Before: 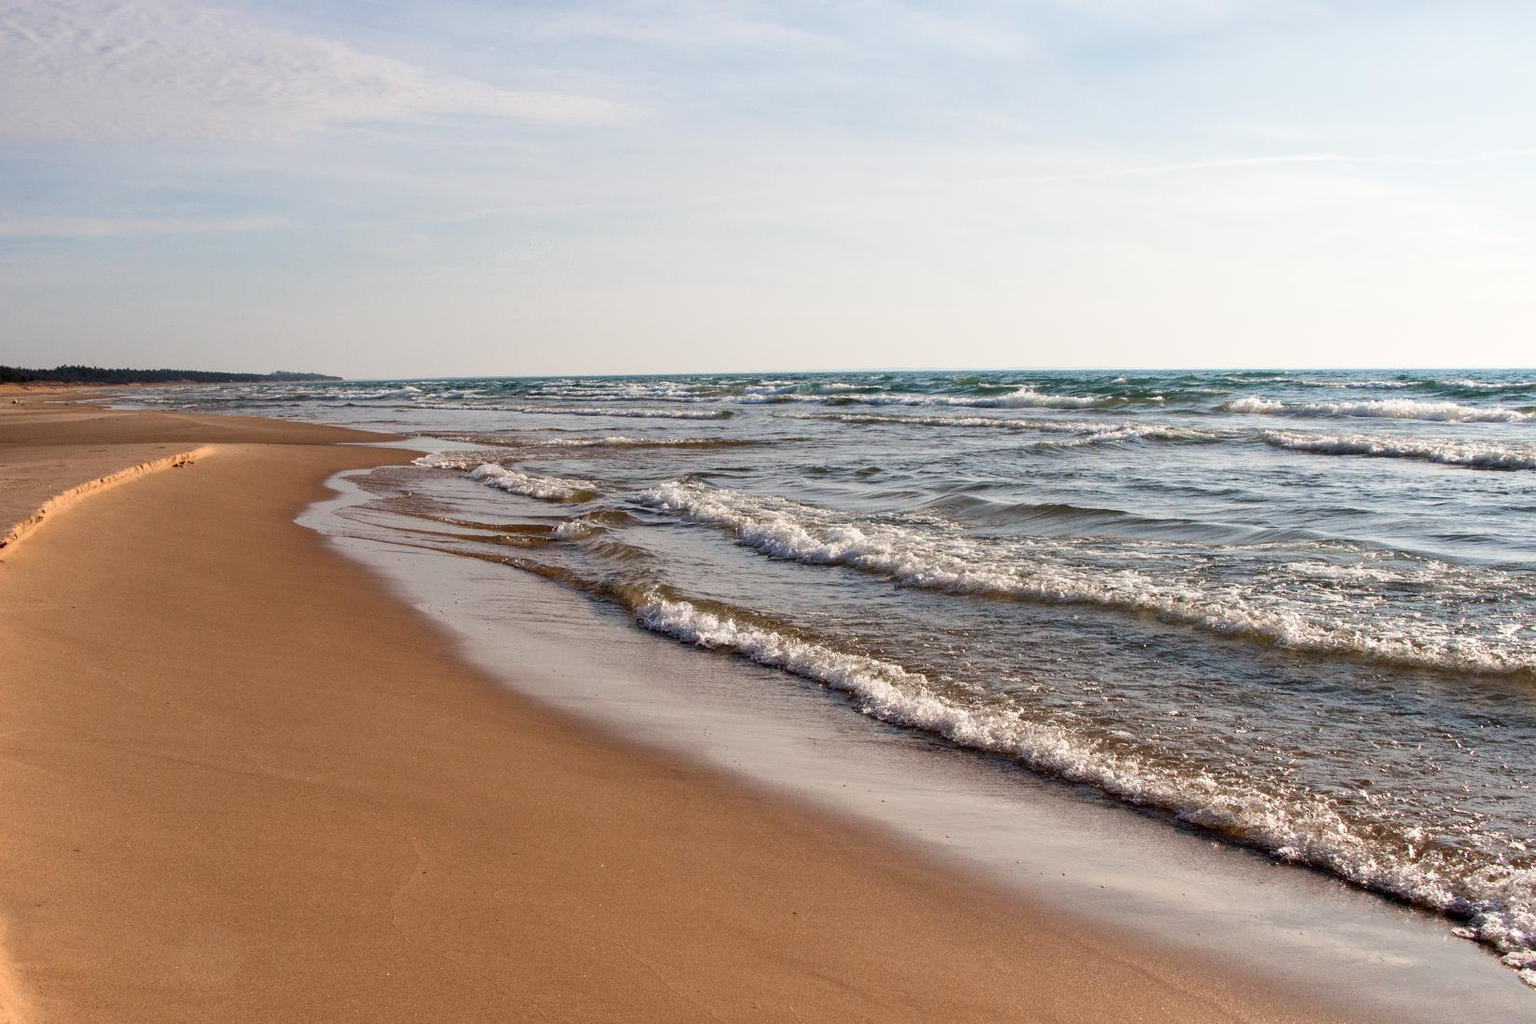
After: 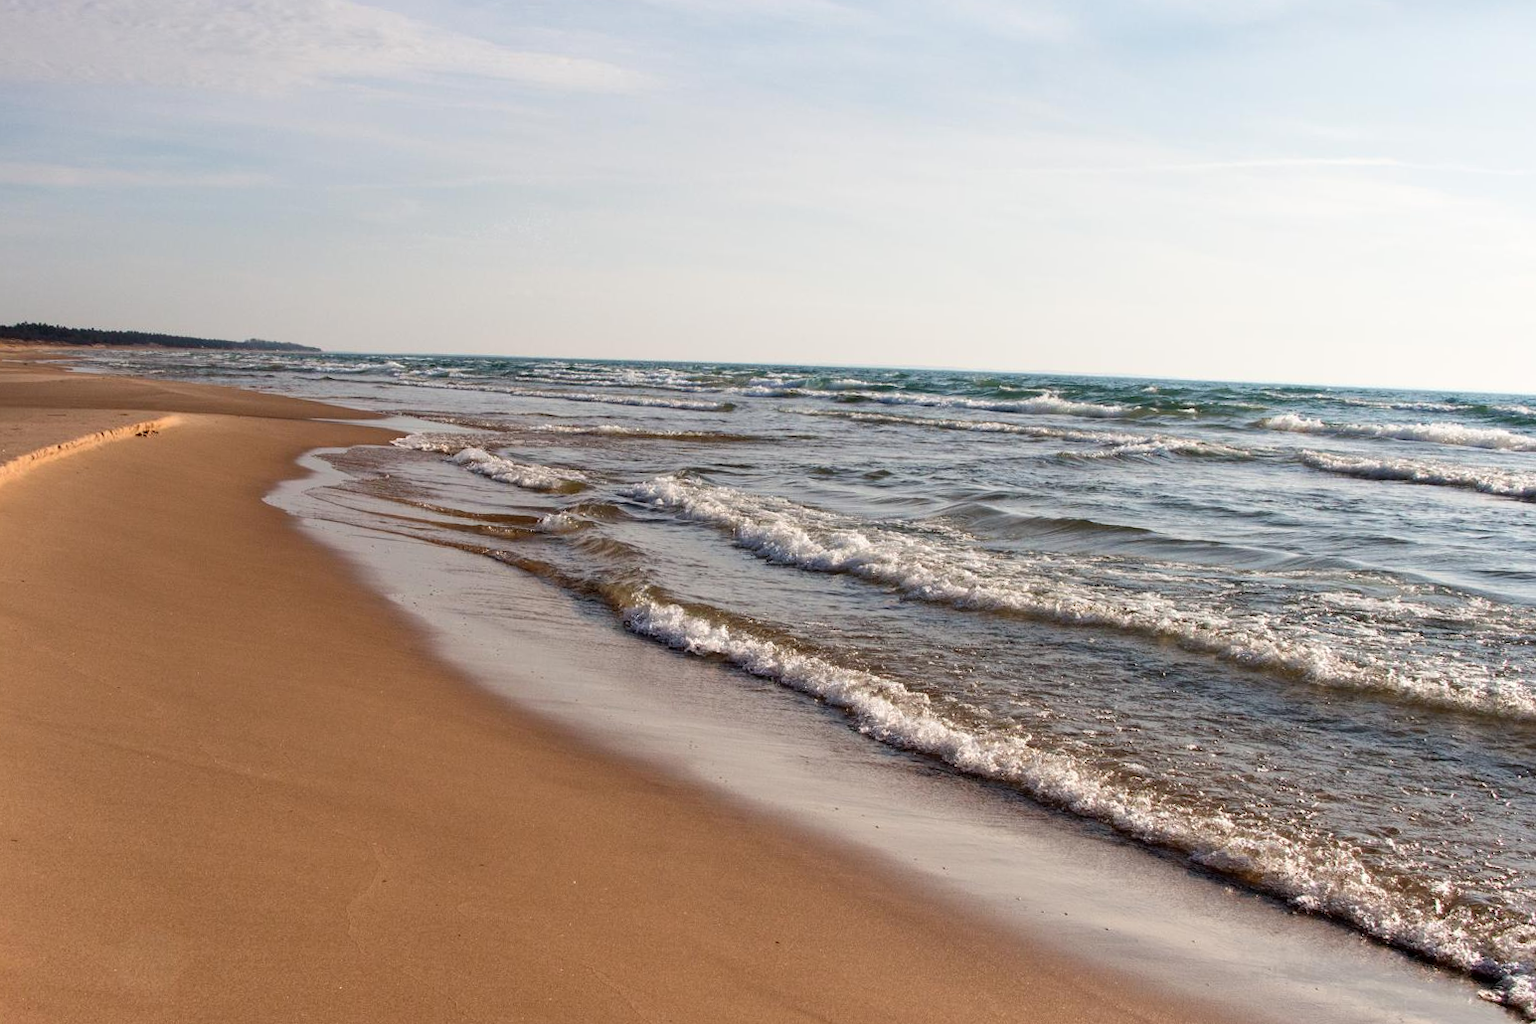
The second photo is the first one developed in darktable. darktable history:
crop and rotate: angle -2.62°
